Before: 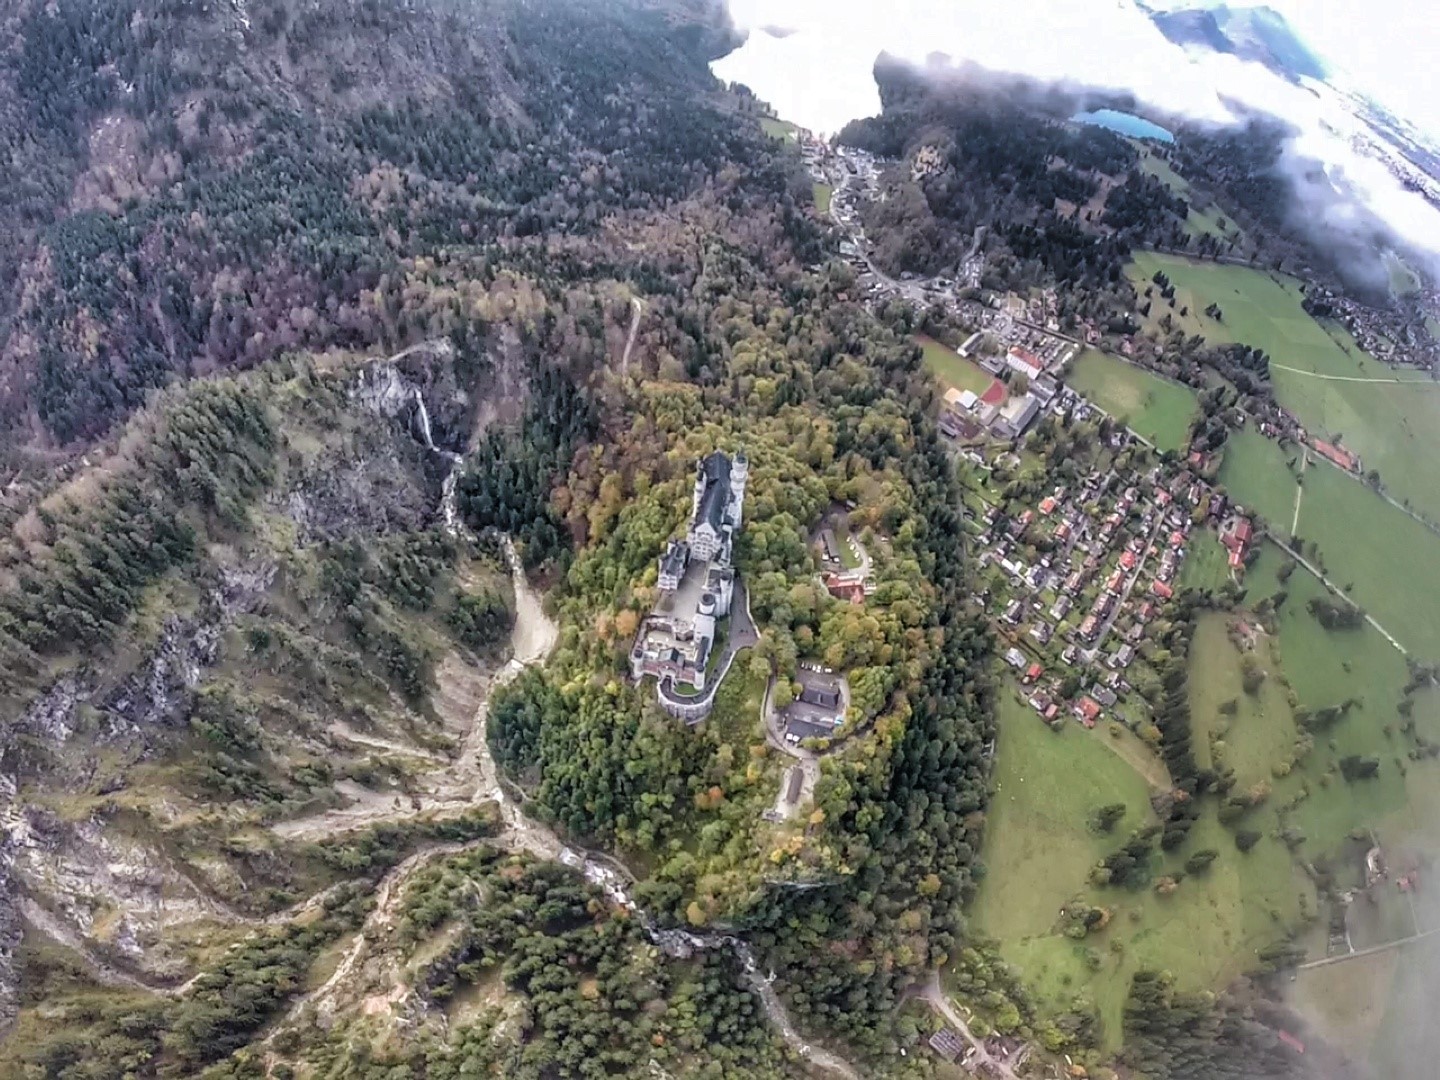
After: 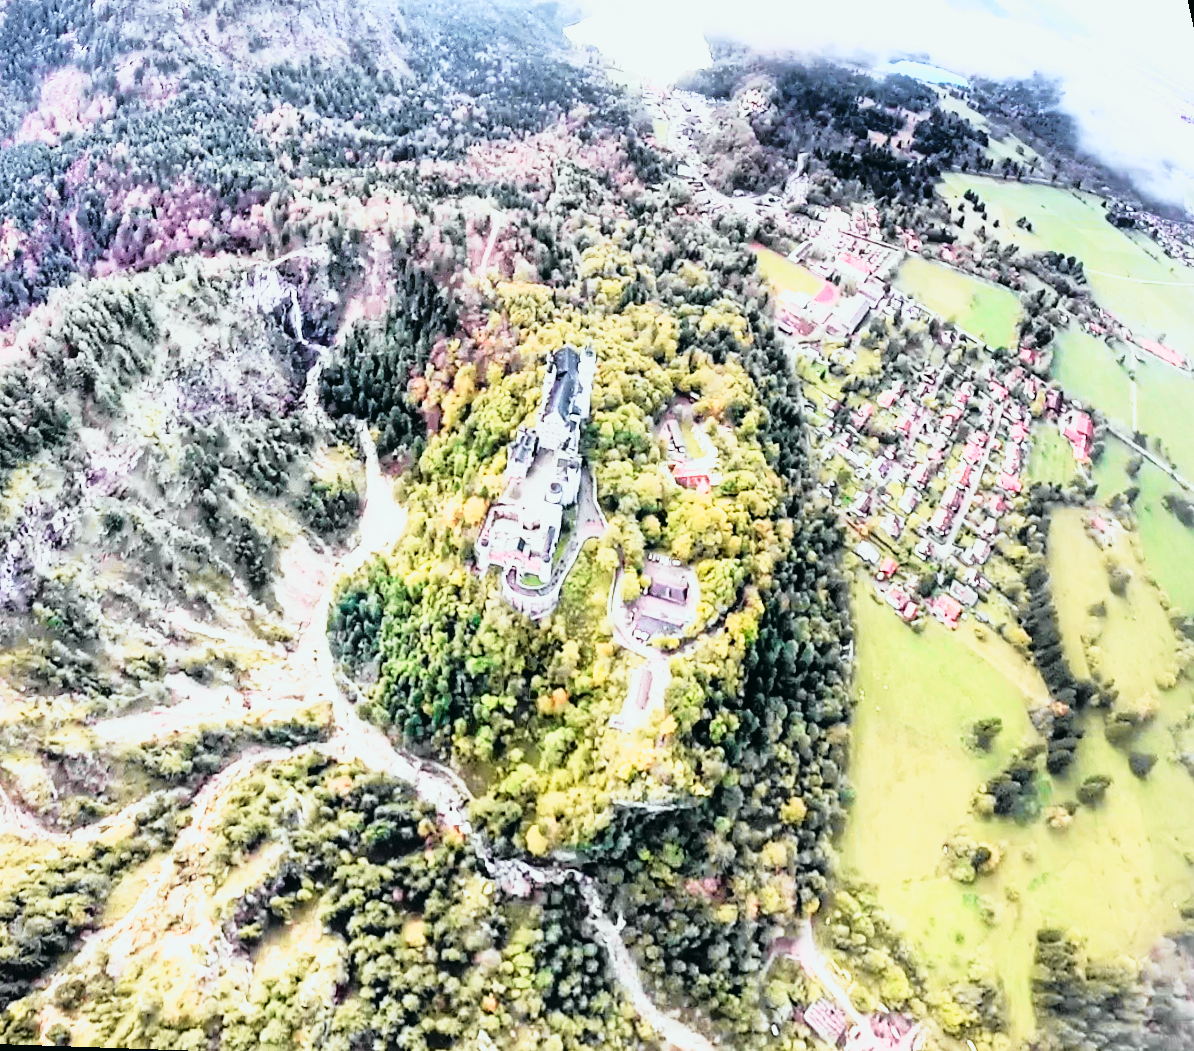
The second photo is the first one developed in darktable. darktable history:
base curve: curves: ch0 [(0, 0) (0.007, 0.004) (0.027, 0.03) (0.046, 0.07) (0.207, 0.54) (0.442, 0.872) (0.673, 0.972) (1, 1)], preserve colors none
tone curve: curves: ch0 [(0, 0.015) (0.091, 0.055) (0.184, 0.159) (0.304, 0.382) (0.492, 0.579) (0.628, 0.755) (0.832, 0.932) (0.984, 0.963)]; ch1 [(0, 0) (0.34, 0.235) (0.46, 0.46) (0.515, 0.502) (0.553, 0.567) (0.764, 0.815) (1, 1)]; ch2 [(0, 0) (0.44, 0.458) (0.479, 0.492) (0.524, 0.507) (0.557, 0.567) (0.673, 0.699) (1, 1)], color space Lab, independent channels, preserve colors none
rotate and perspective: rotation 0.72°, lens shift (vertical) -0.352, lens shift (horizontal) -0.051, crop left 0.152, crop right 0.859, crop top 0.019, crop bottom 0.964
